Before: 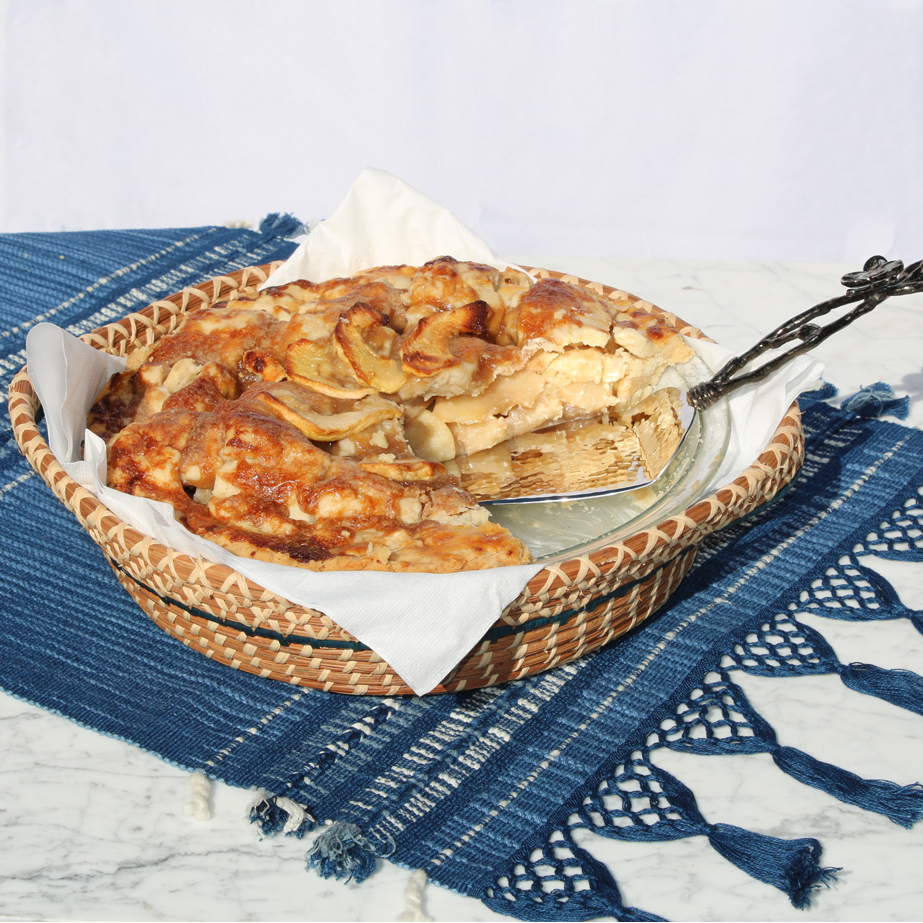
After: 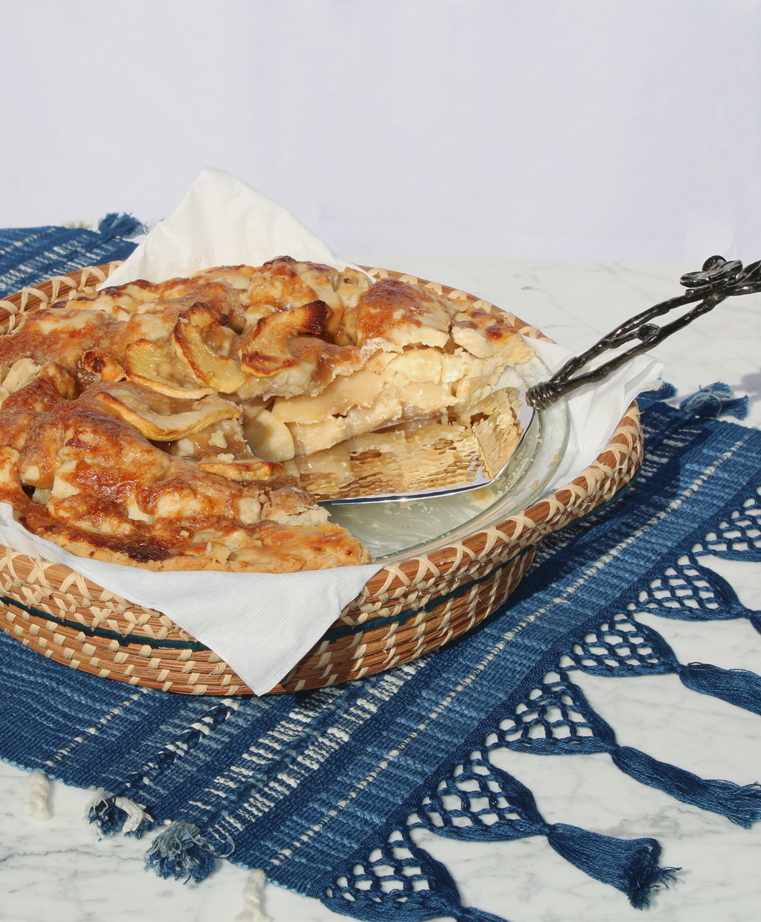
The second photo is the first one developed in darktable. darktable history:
tone curve: curves: ch0 [(0, 0.029) (0.253, 0.237) (1, 0.945)]; ch1 [(0, 0) (0.401, 0.42) (0.442, 0.47) (0.492, 0.498) (0.511, 0.523) (0.557, 0.565) (0.66, 0.683) (1, 1)]; ch2 [(0, 0) (0.394, 0.413) (0.5, 0.5) (0.578, 0.568) (1, 1)], color space Lab, linked channels, preserve colors none
crop: left 17.55%, bottom 0.023%
